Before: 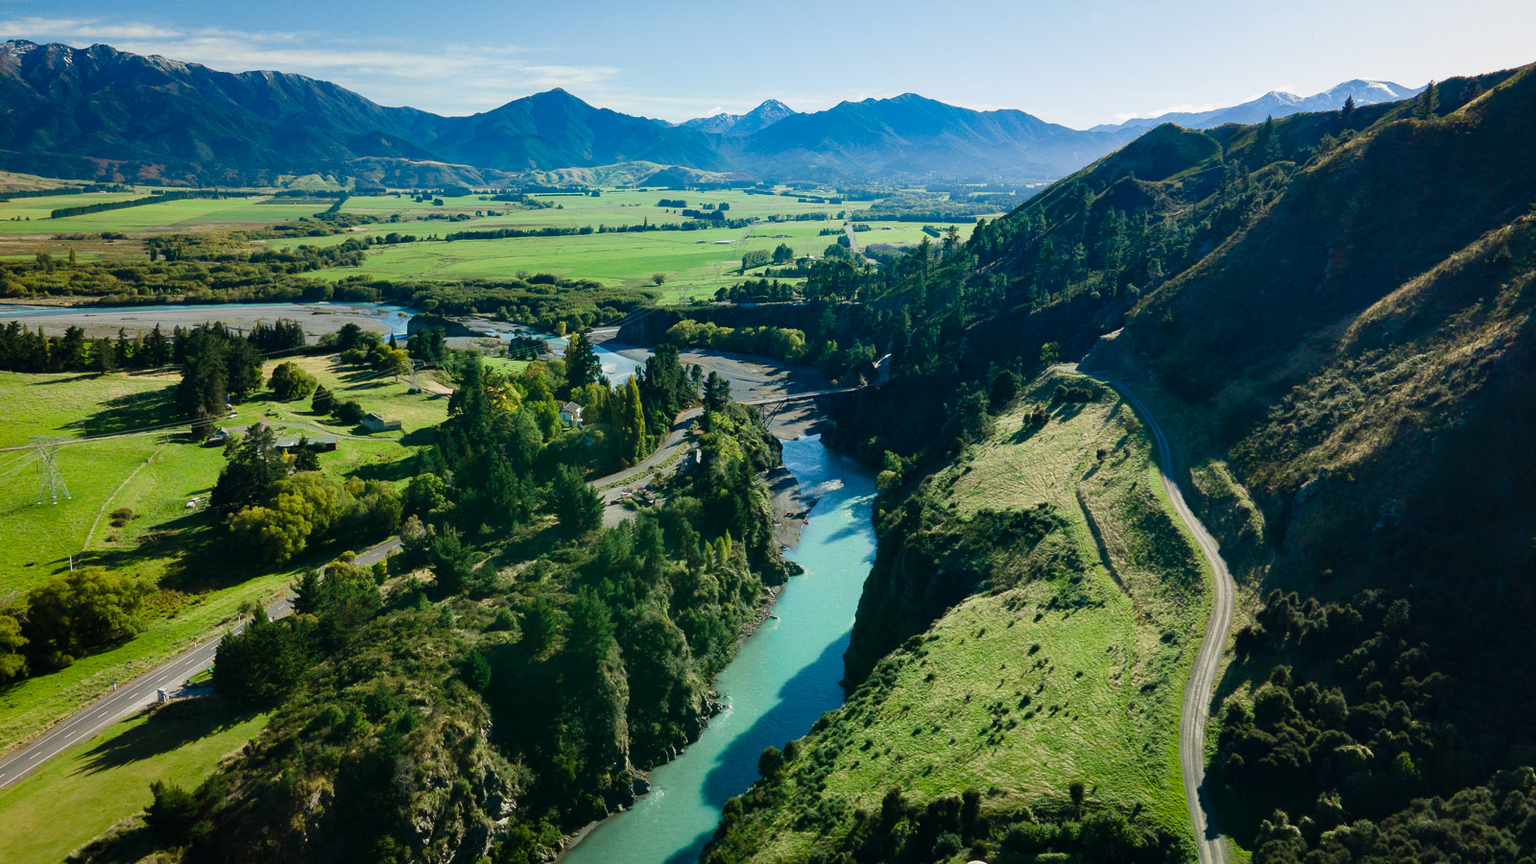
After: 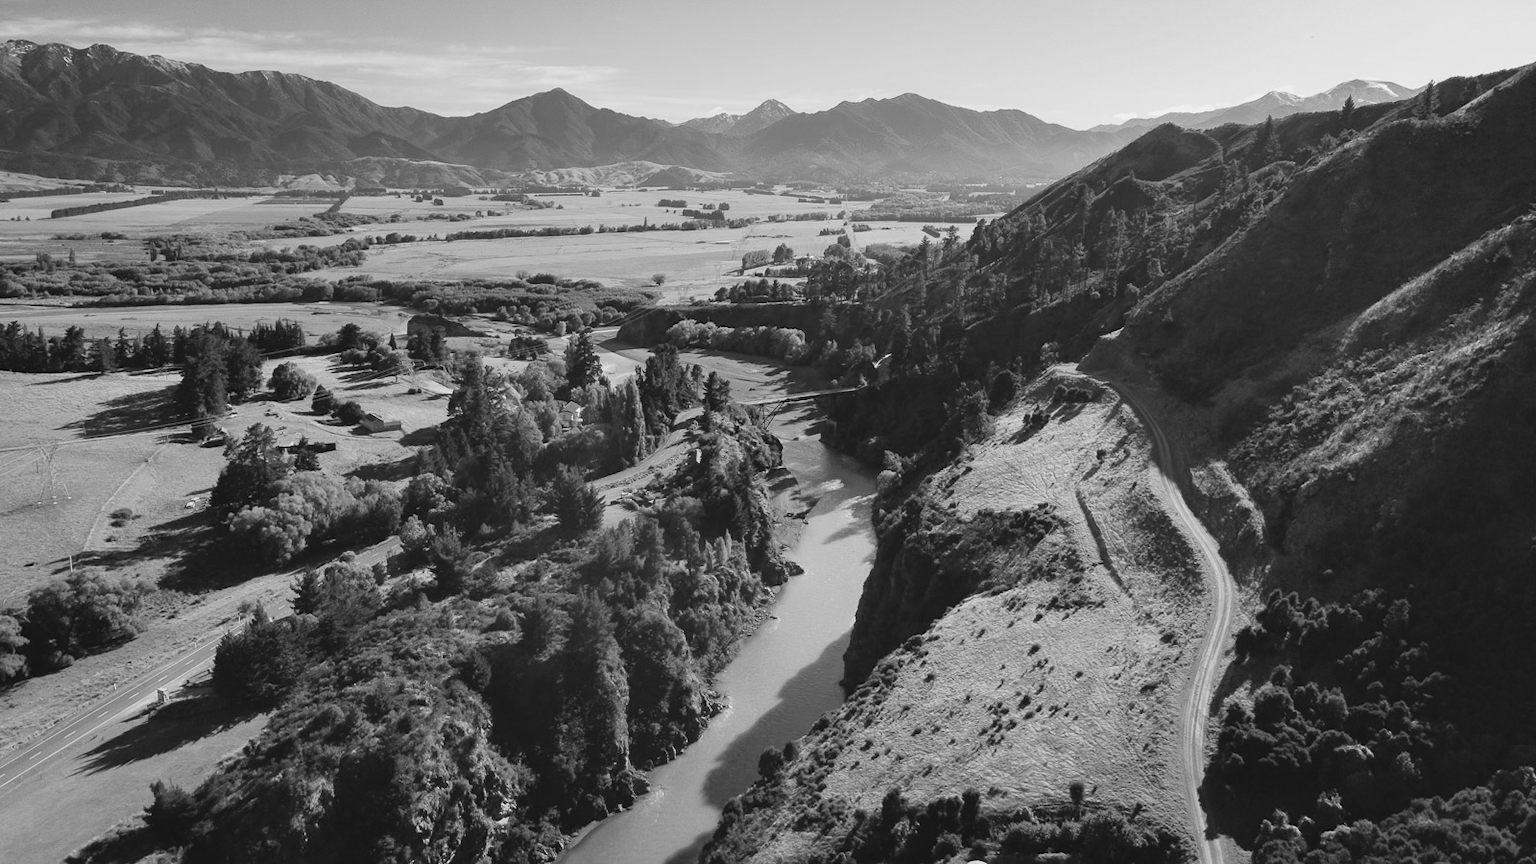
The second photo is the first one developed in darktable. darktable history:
monochrome: a 32, b 64, size 2.3
exposure: black level correction 0.001, exposure 0.5 EV, compensate exposure bias true, compensate highlight preservation false
contrast brightness saturation: contrast -0.1, brightness 0.05, saturation 0.08
base curve: preserve colors none
